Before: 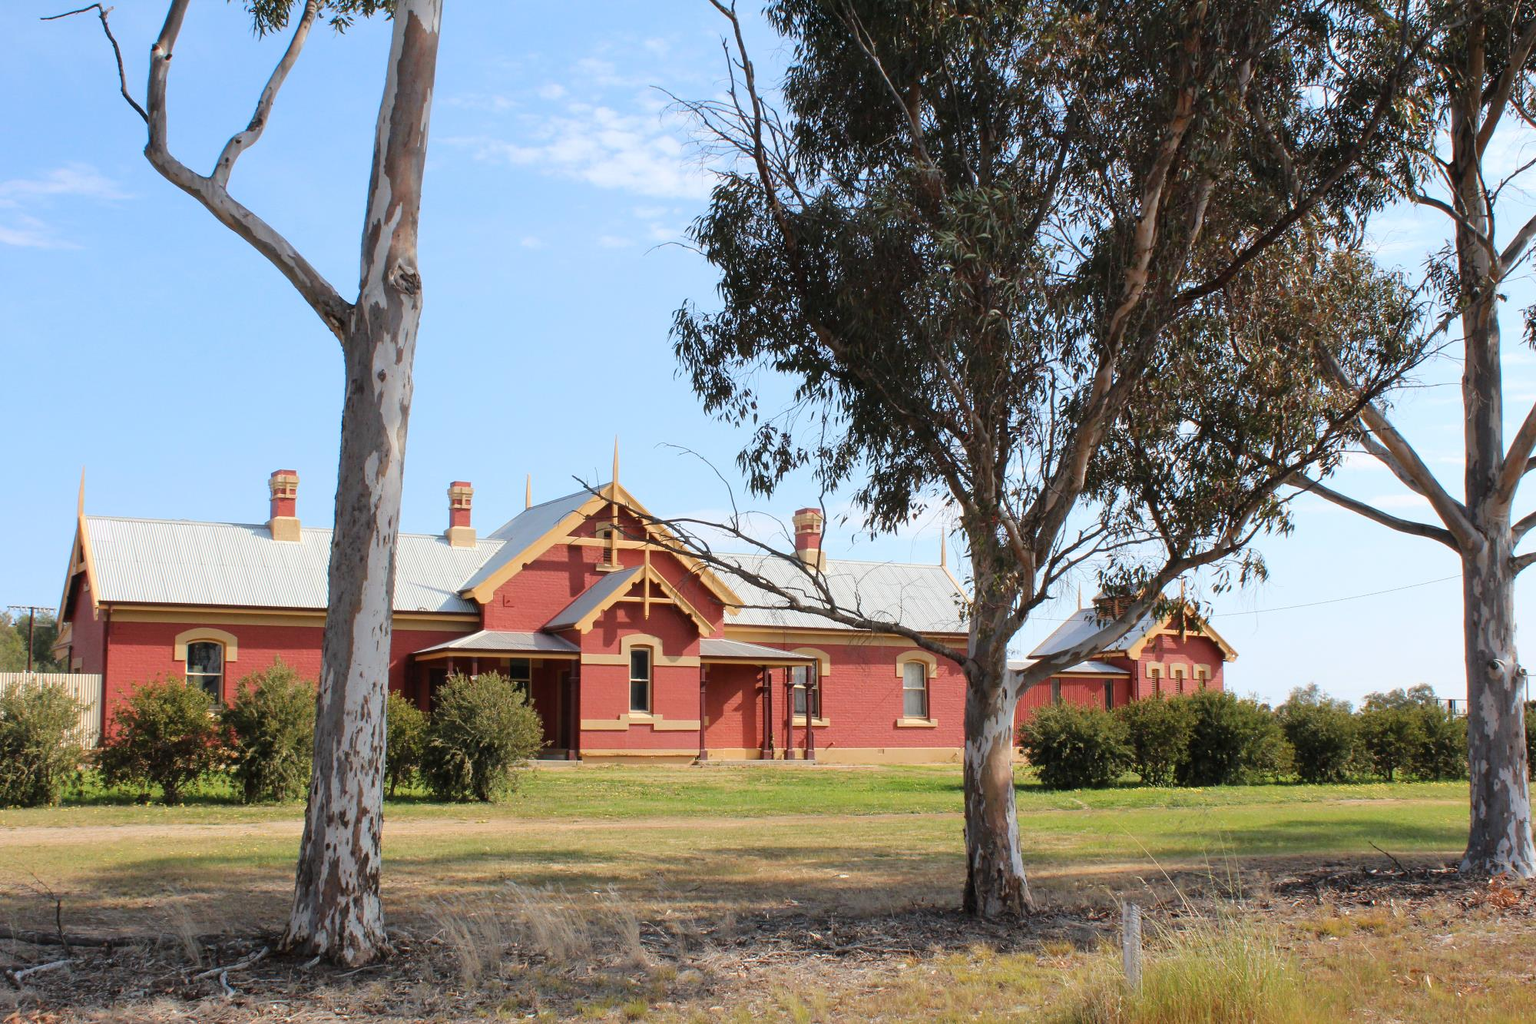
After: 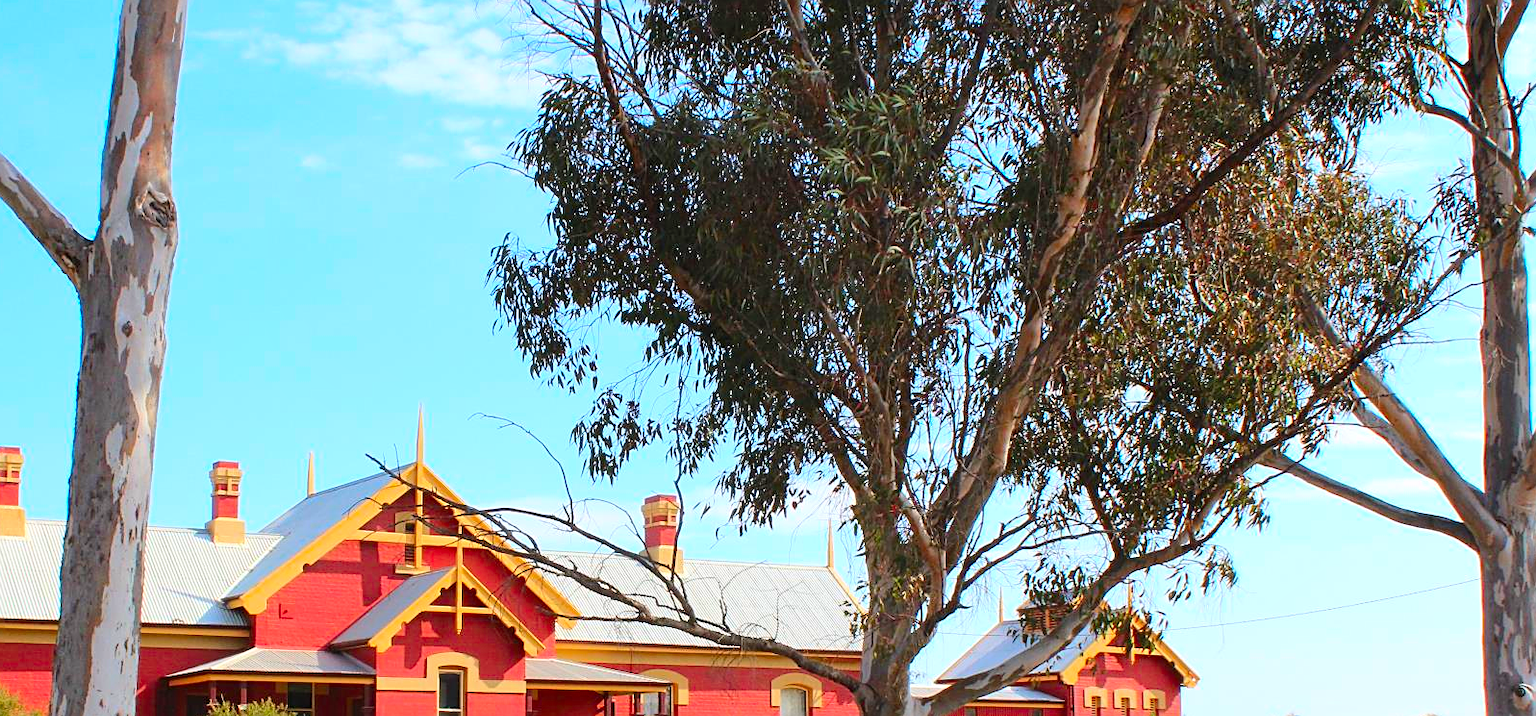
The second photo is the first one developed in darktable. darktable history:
crop: left 18.276%, top 11.066%, right 1.832%, bottom 32.977%
sharpen: on, module defaults
contrast brightness saturation: contrast 0.203, brightness 0.193, saturation 0.786
shadows and highlights: shadows 9.73, white point adjustment 0.826, highlights -40.31
